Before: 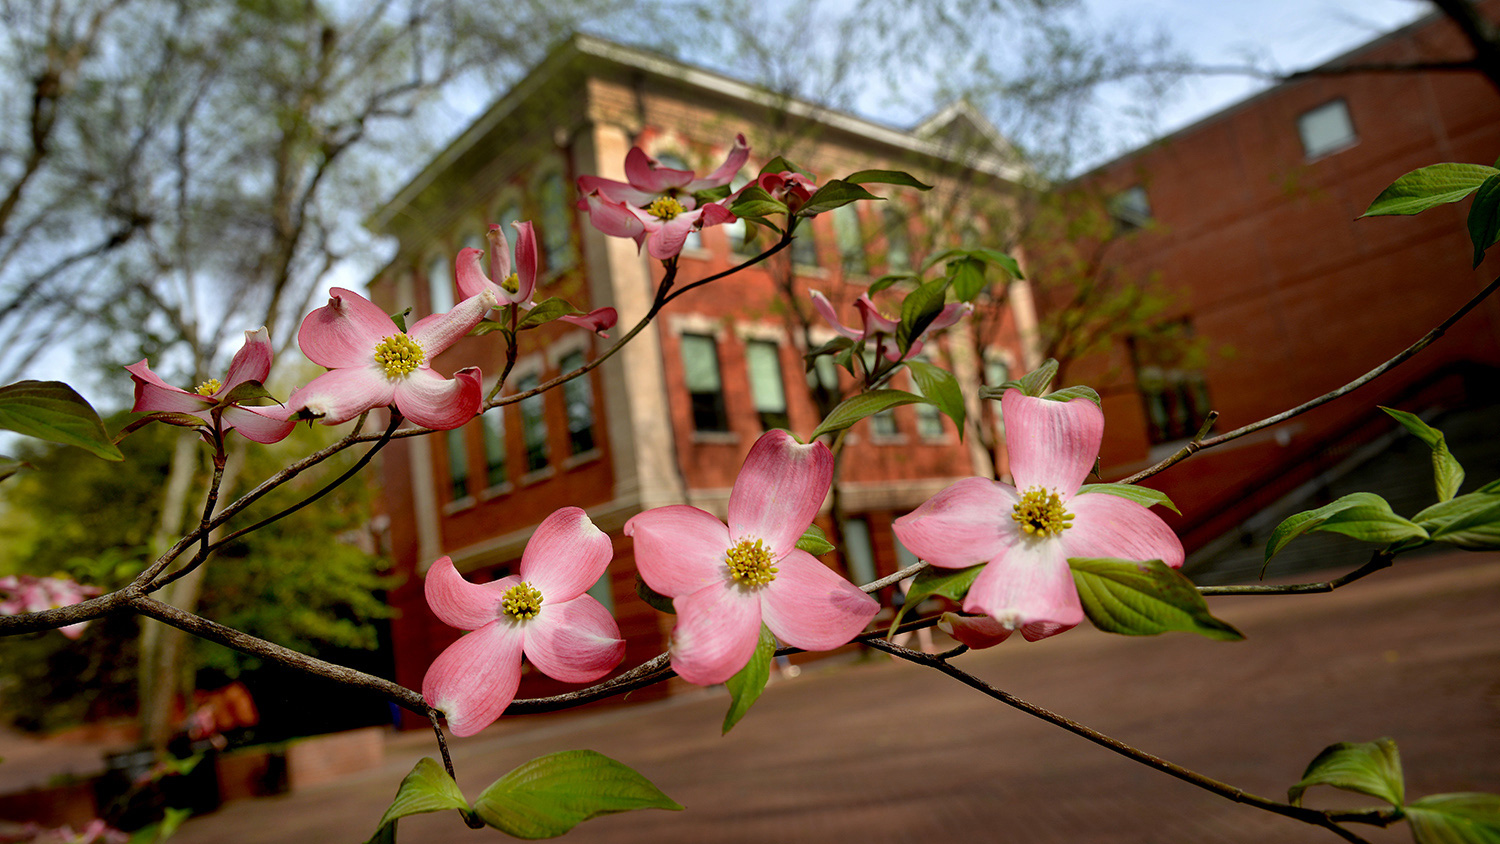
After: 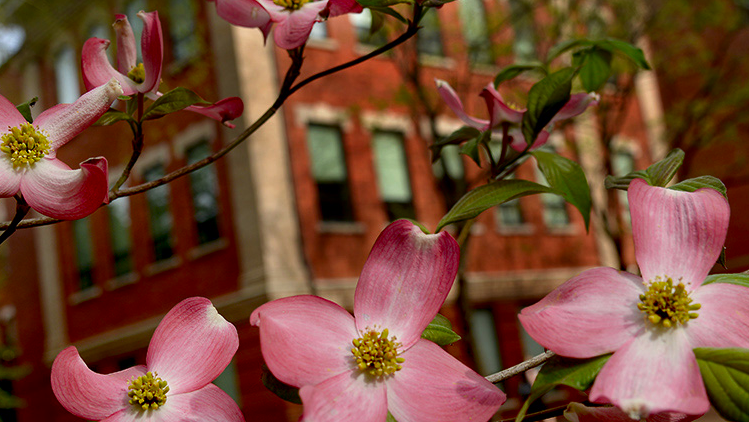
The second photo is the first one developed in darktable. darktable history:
crop: left 25%, top 25%, right 25%, bottom 25%
exposure: exposure -0.153 EV, compensate highlight preservation false
contrast brightness saturation: contrast 0.07, brightness -0.13, saturation 0.06
